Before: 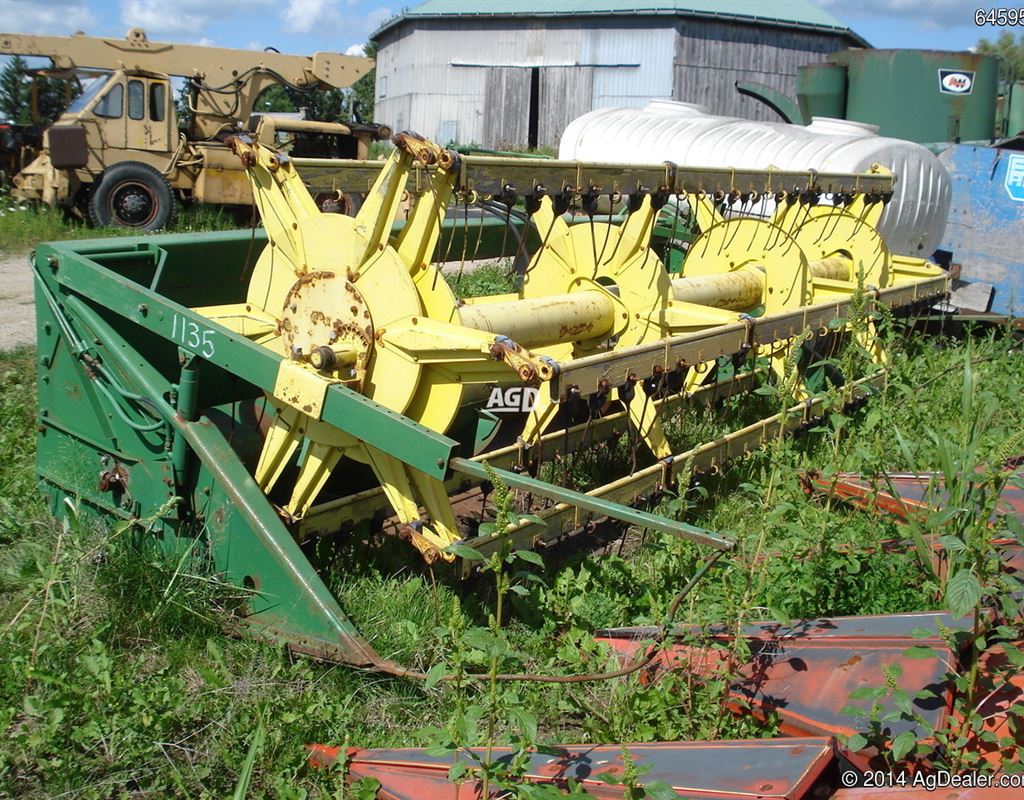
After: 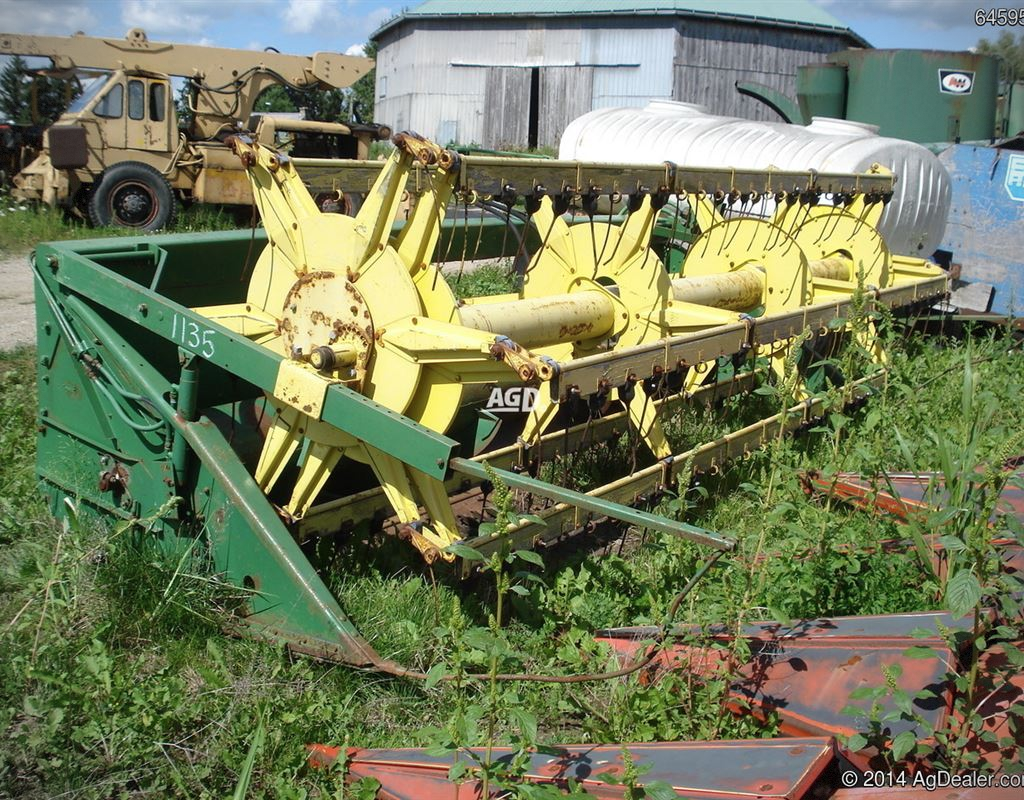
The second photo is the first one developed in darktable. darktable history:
contrast brightness saturation: saturation -0.065
vignetting: fall-off start 91.4%, dithering 8-bit output, unbound false
